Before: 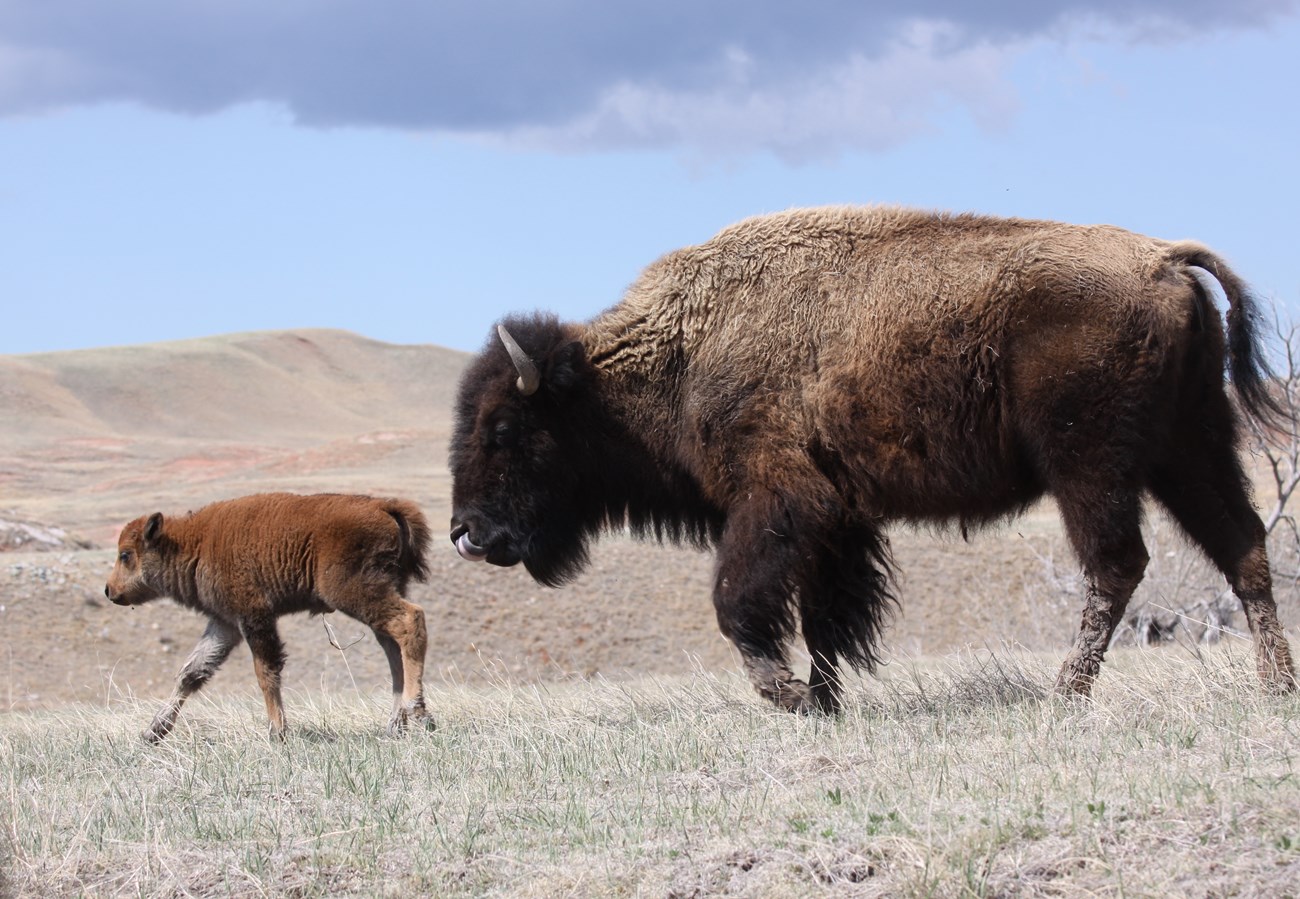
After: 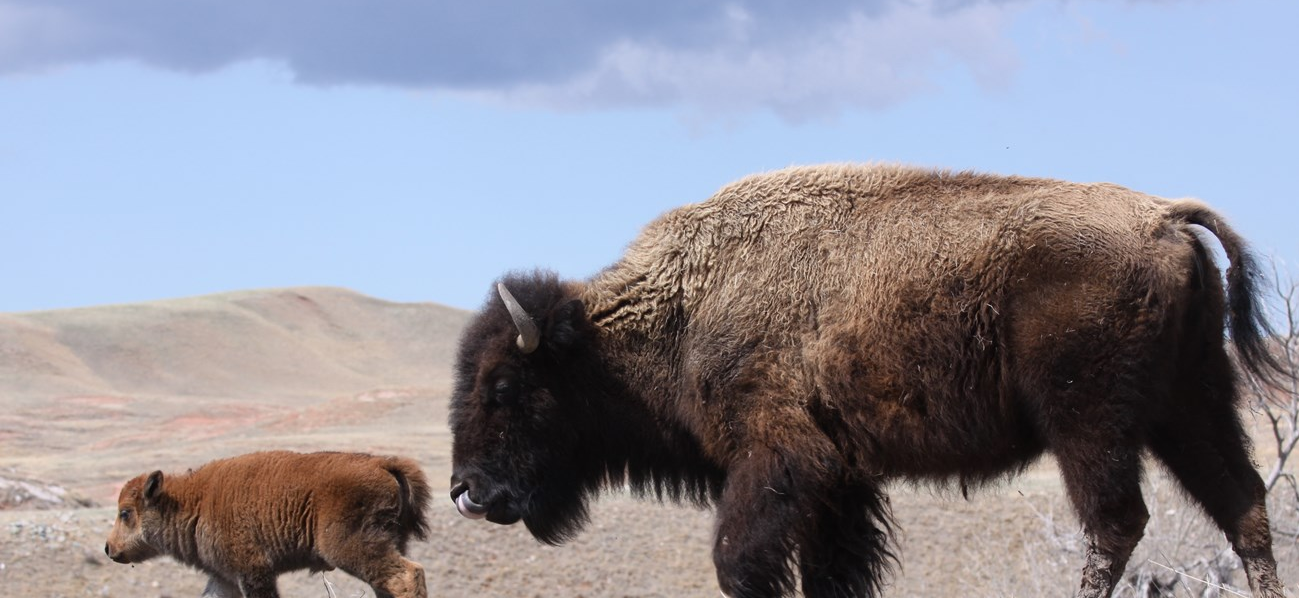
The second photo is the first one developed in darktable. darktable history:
crop and rotate: top 4.742%, bottom 28.719%
